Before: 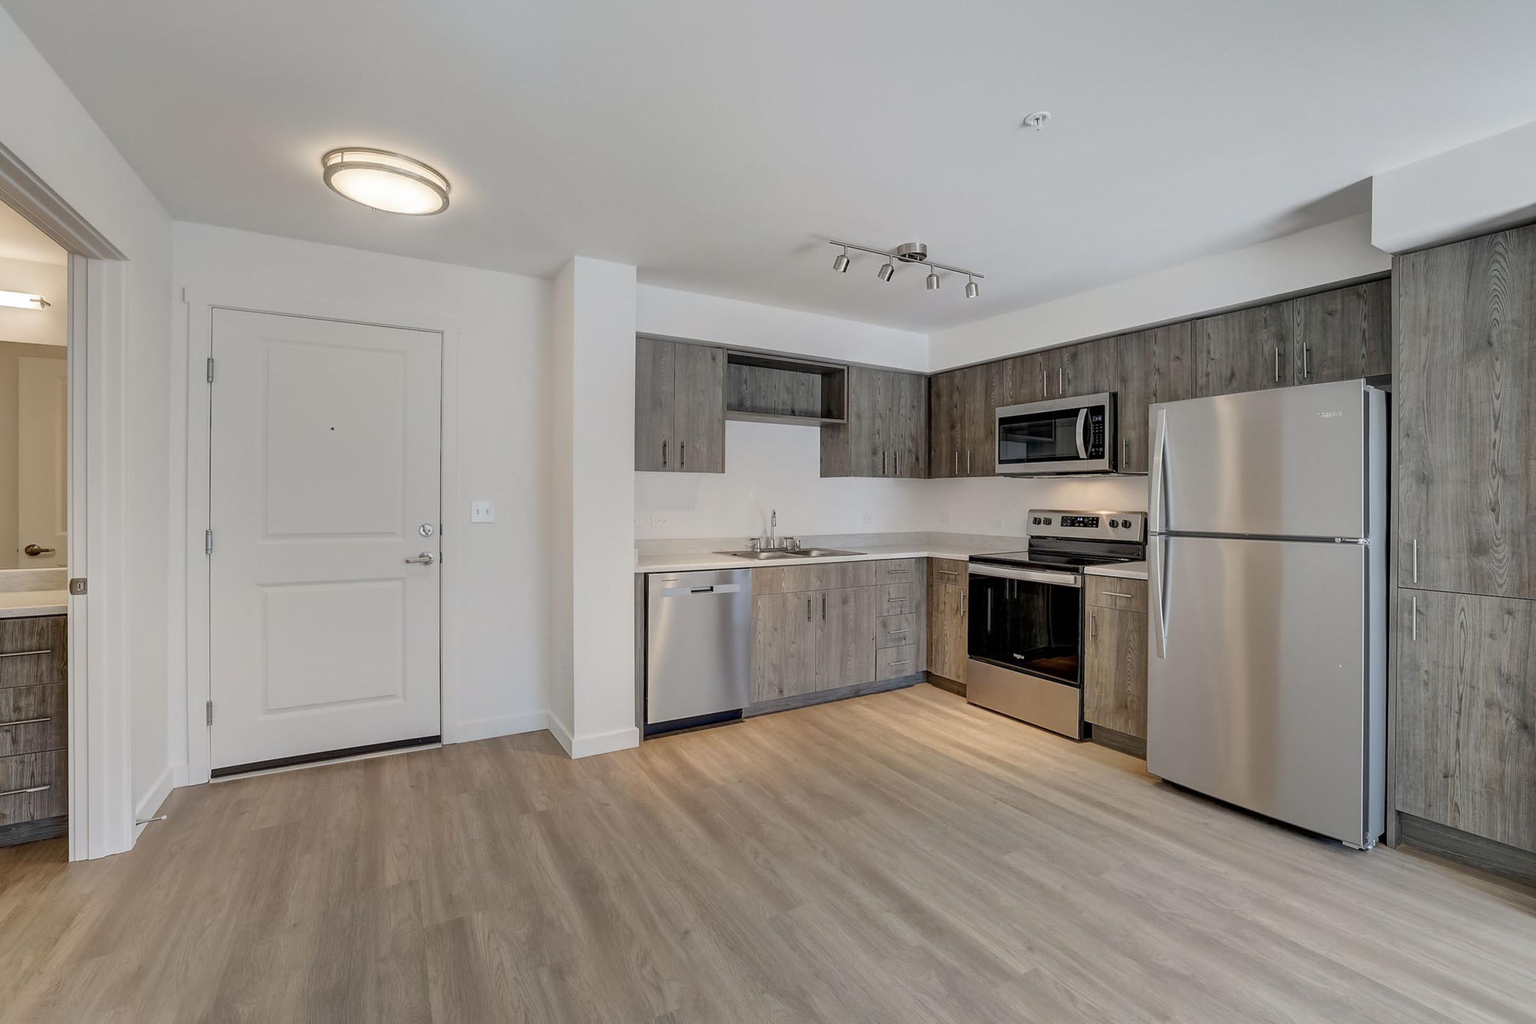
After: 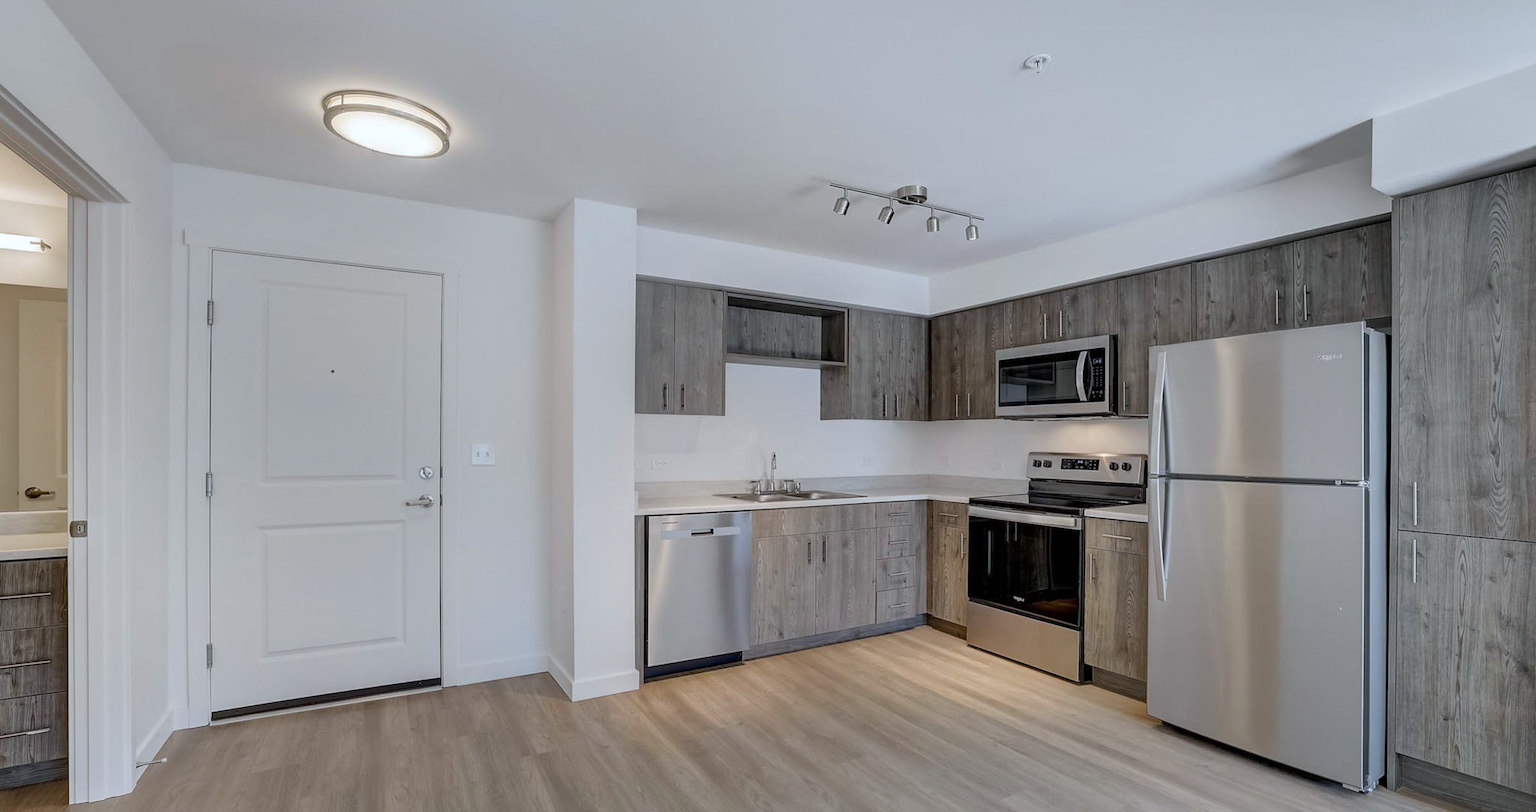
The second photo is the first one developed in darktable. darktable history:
white balance: red 0.967, blue 1.049
crop and rotate: top 5.667%, bottom 14.937%
